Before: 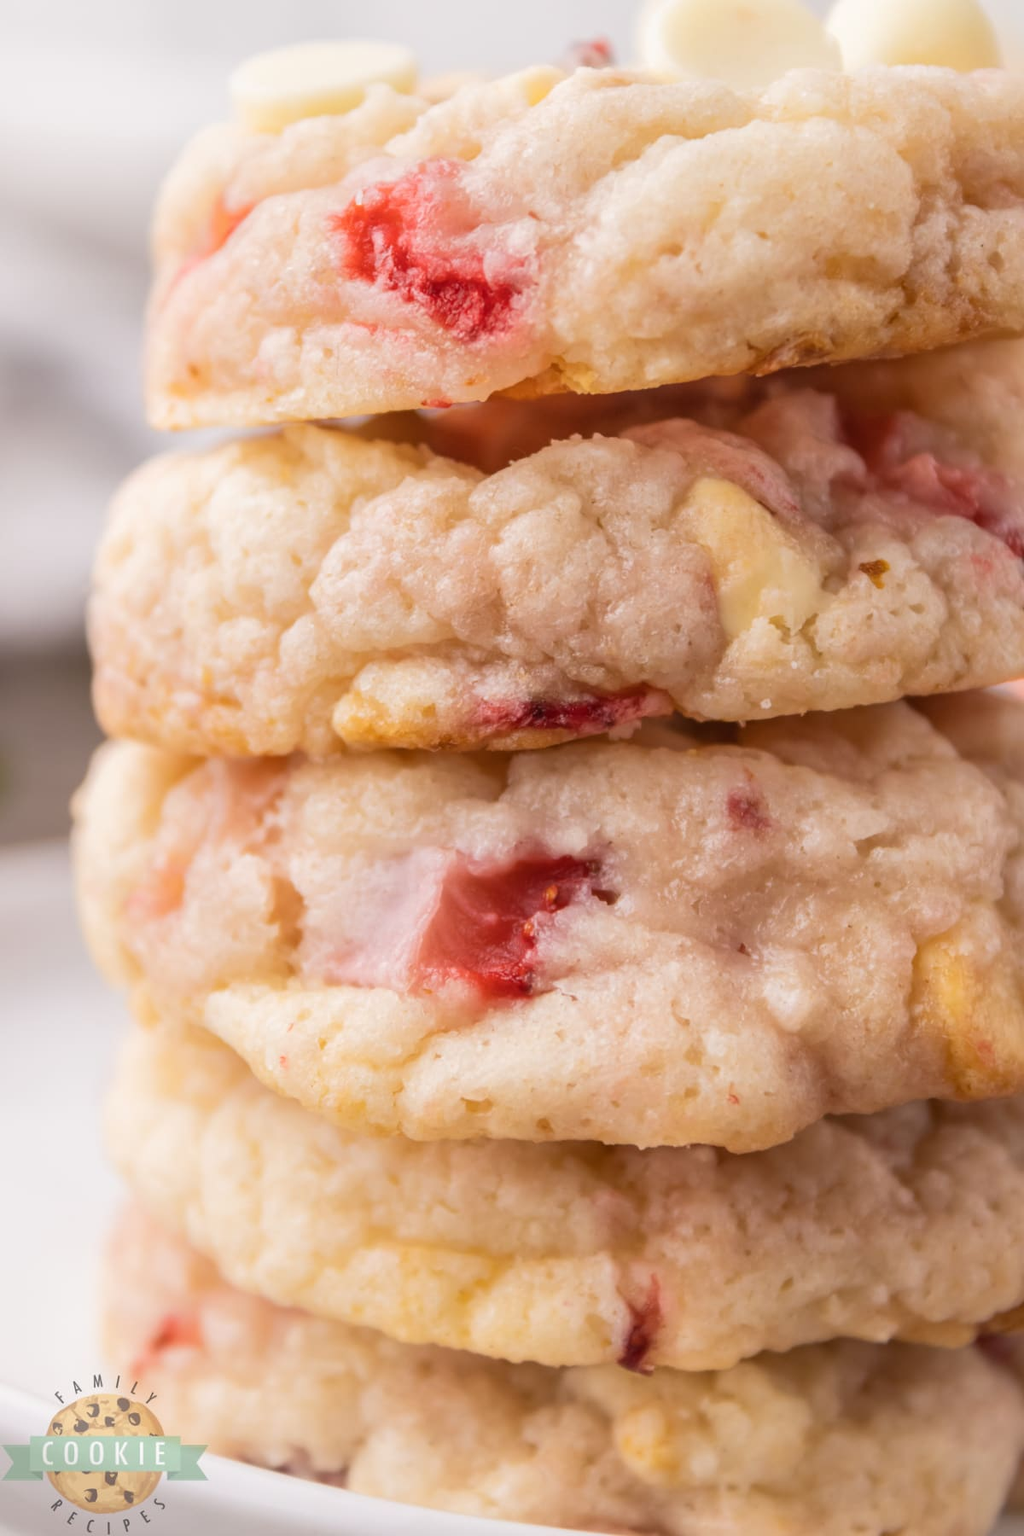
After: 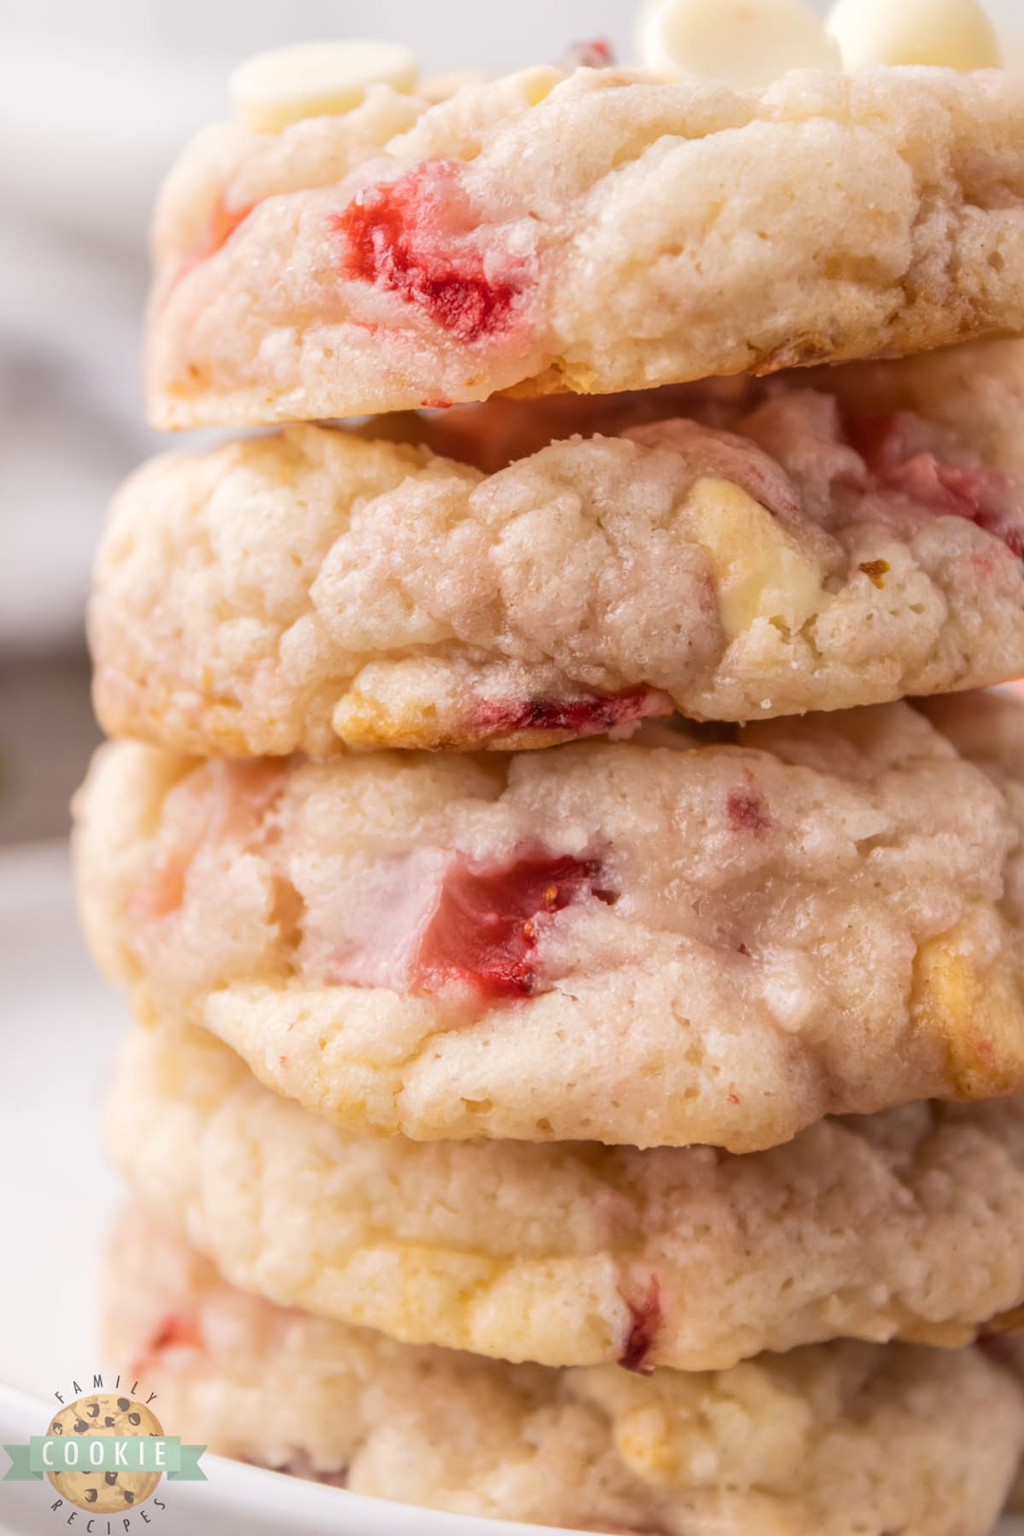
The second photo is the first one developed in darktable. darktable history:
local contrast: highlights 100%, shadows 99%, detail 119%, midtone range 0.2
